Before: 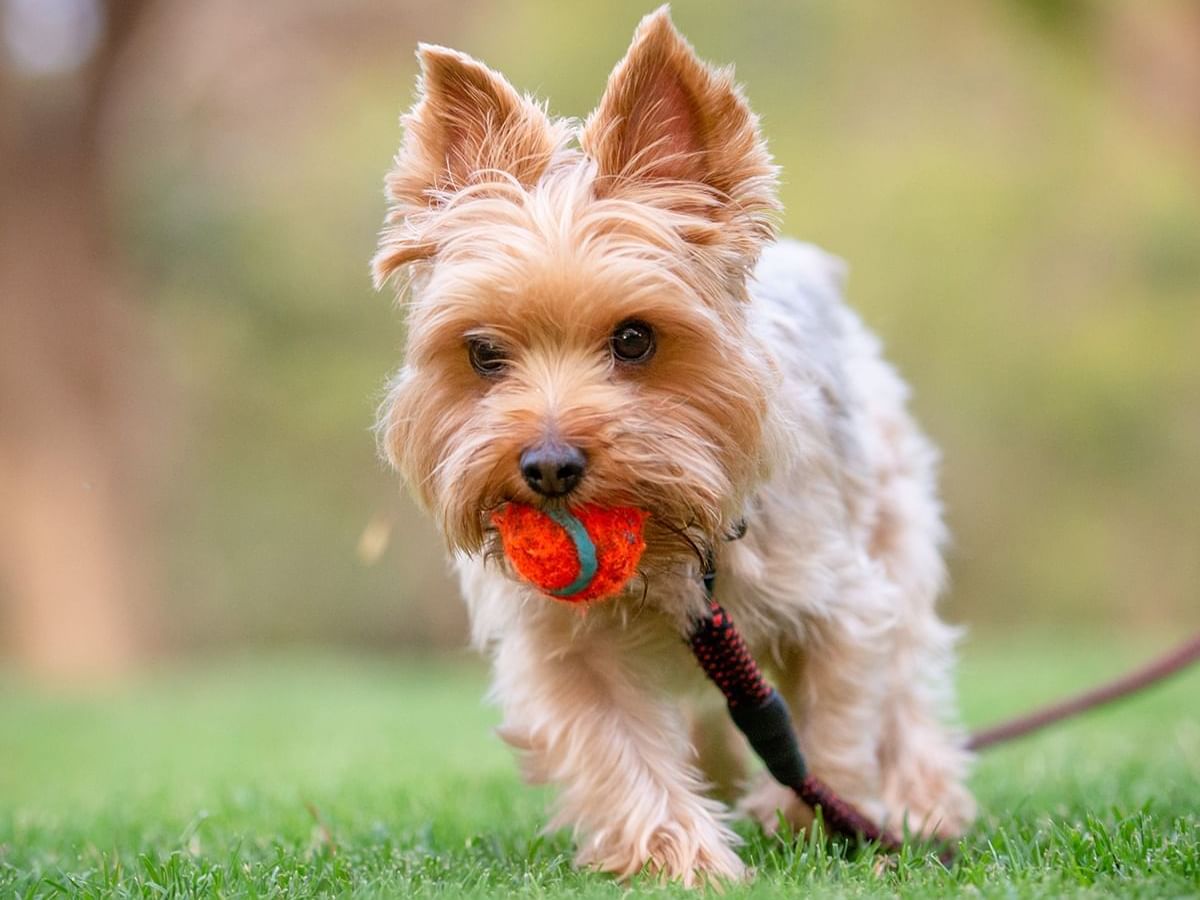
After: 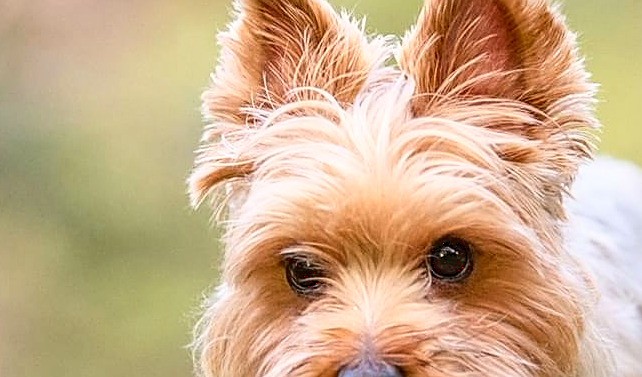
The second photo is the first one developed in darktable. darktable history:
sharpen: amount 0.576
tone curve: curves: ch0 [(0, 0.039) (0.104, 0.094) (0.285, 0.301) (0.689, 0.764) (0.89, 0.926) (0.994, 0.971)]; ch1 [(0, 0) (0.337, 0.249) (0.437, 0.411) (0.485, 0.487) (0.515, 0.514) (0.566, 0.563) (0.641, 0.655) (1, 1)]; ch2 [(0, 0) (0.314, 0.301) (0.421, 0.411) (0.502, 0.505) (0.528, 0.54) (0.557, 0.555) (0.612, 0.583) (0.722, 0.67) (1, 1)]
crop: left 15.269%, top 9.217%, right 31.205%, bottom 48.89%
local contrast: detail 130%
shadows and highlights: radius 126.55, shadows 21.23, highlights -22.01, low approximation 0.01
